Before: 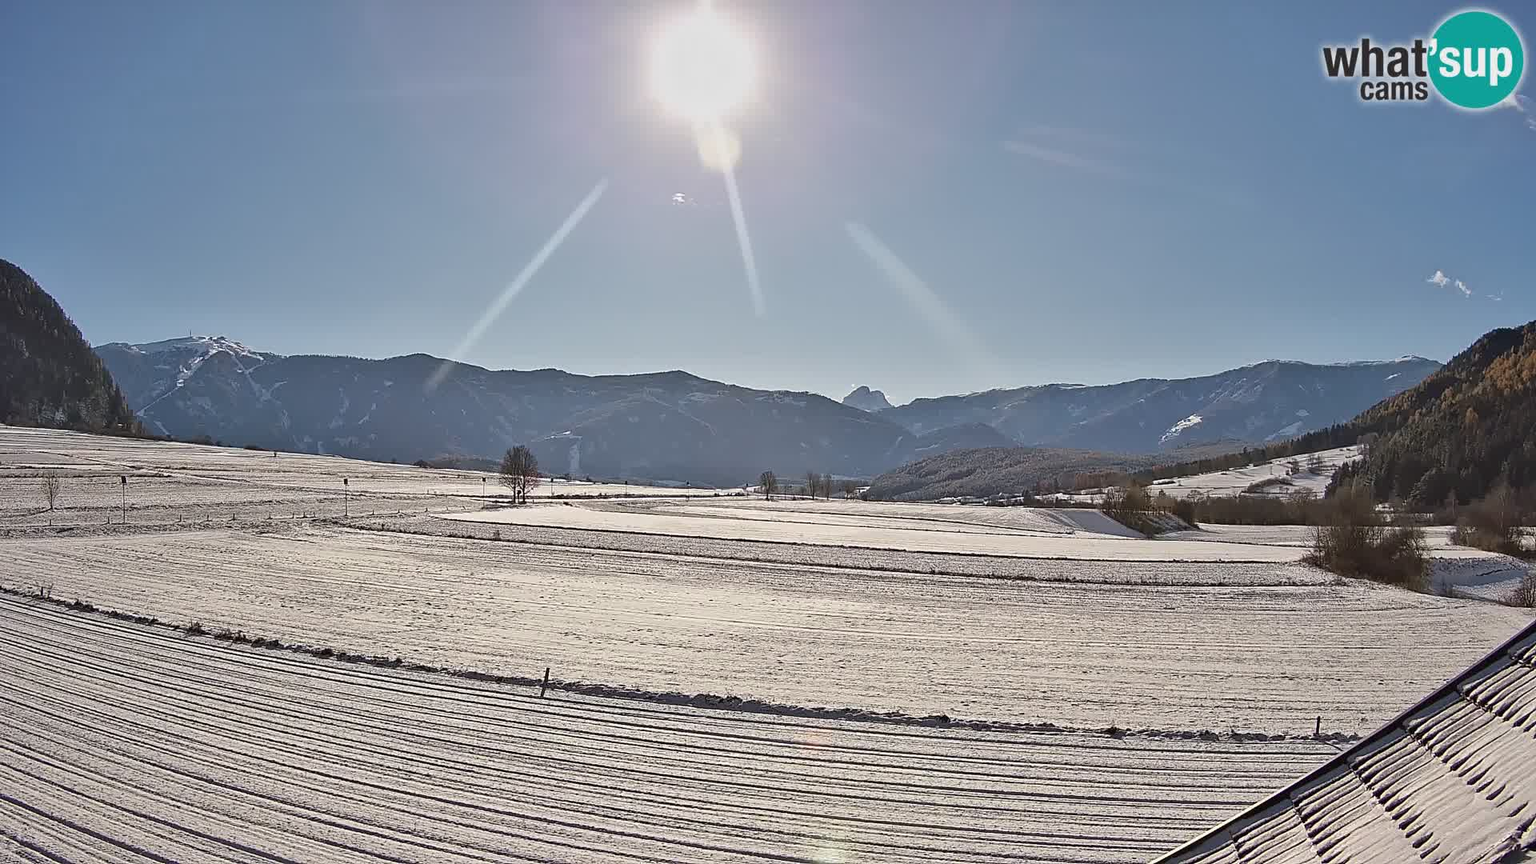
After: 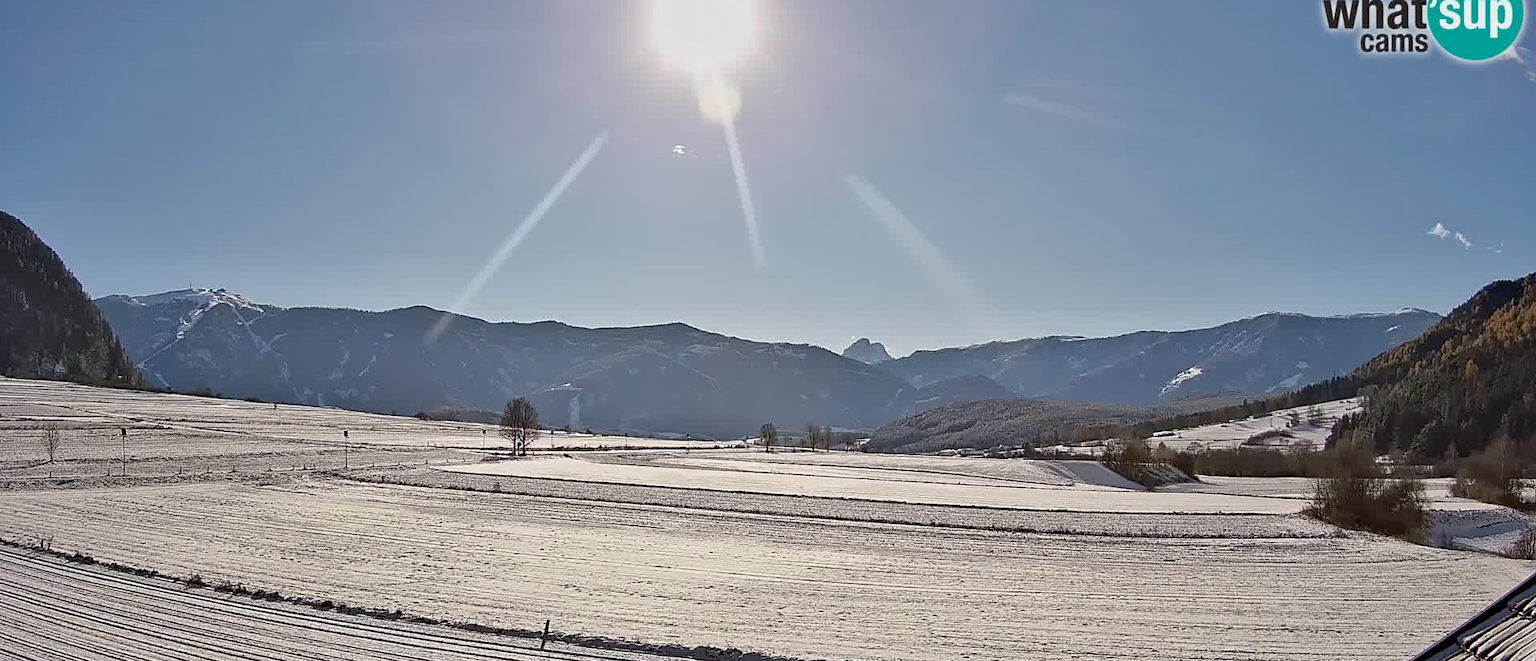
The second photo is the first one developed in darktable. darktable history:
exposure: black level correction 0.007, compensate highlight preservation false
crop: top 5.597%, bottom 17.754%
